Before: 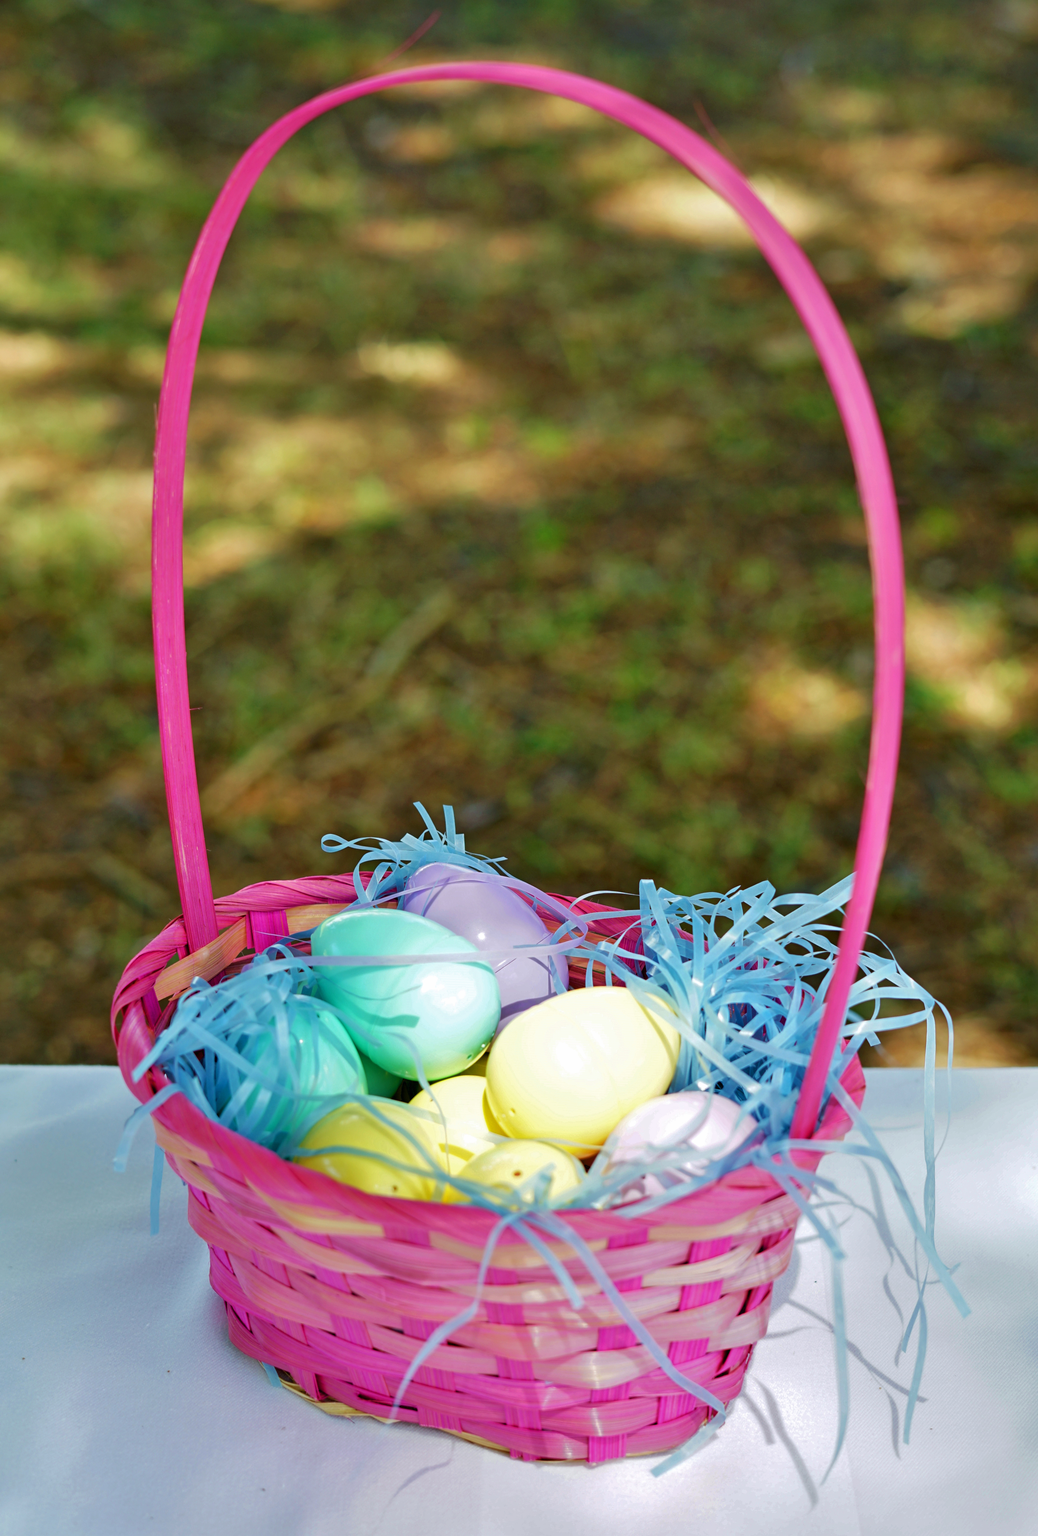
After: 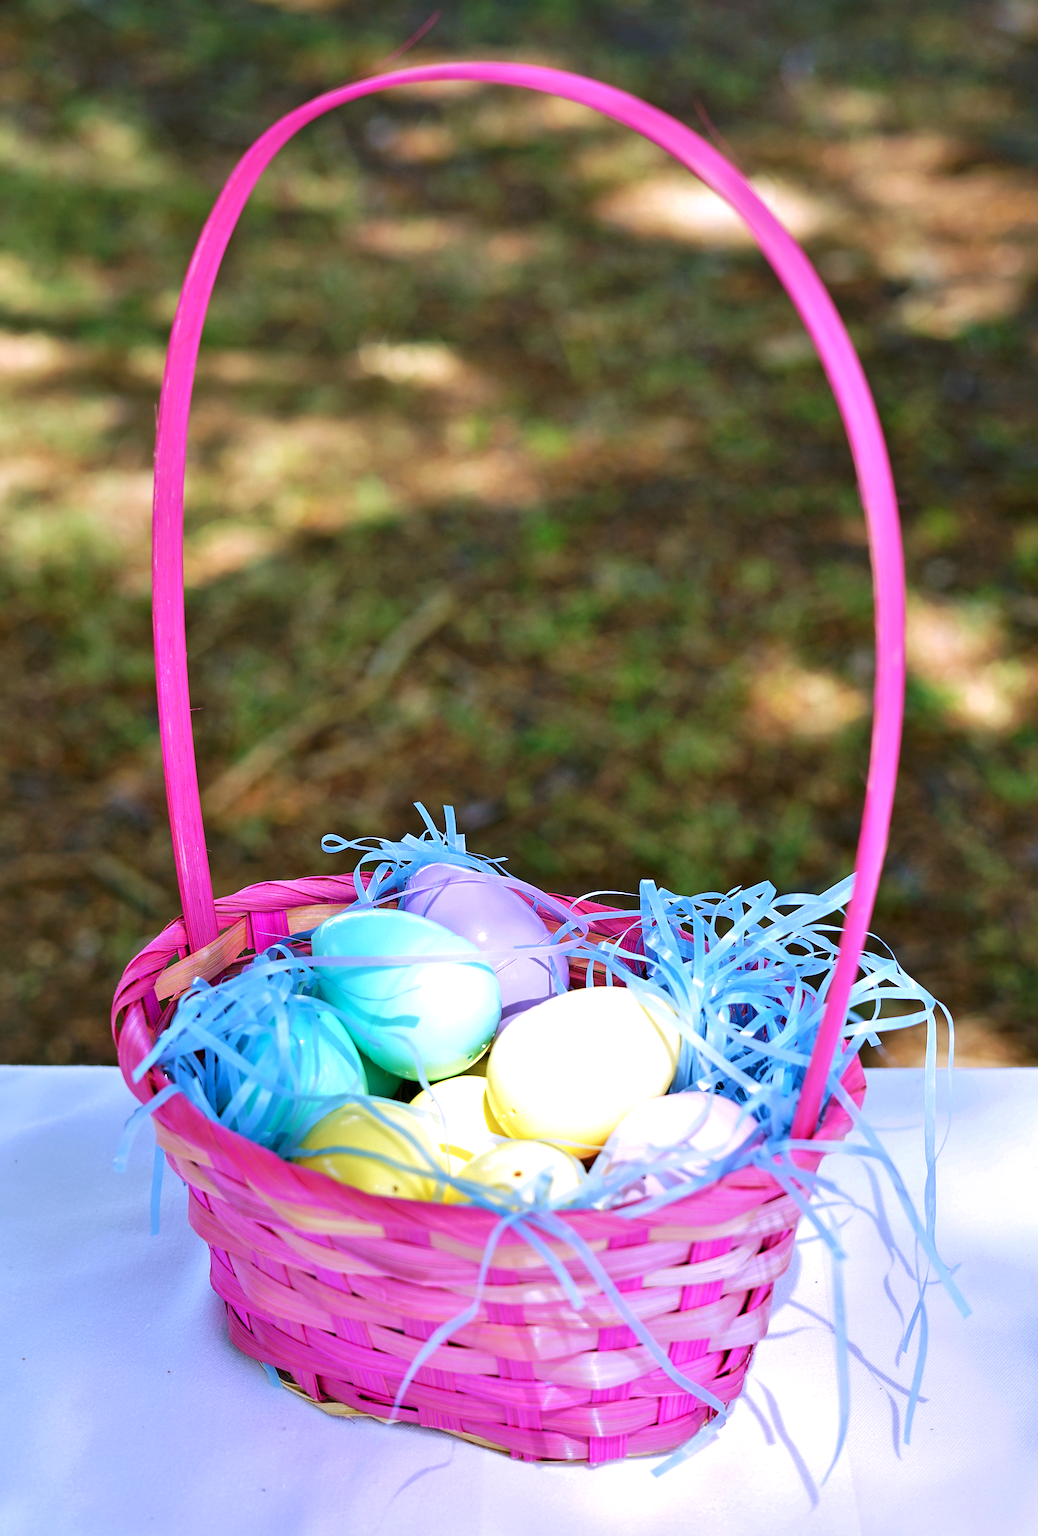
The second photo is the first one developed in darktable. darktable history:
white balance: red 1.042, blue 1.17
tone equalizer: -8 EV -0.417 EV, -7 EV -0.389 EV, -6 EV -0.333 EV, -5 EV -0.222 EV, -3 EV 0.222 EV, -2 EV 0.333 EV, -1 EV 0.389 EV, +0 EV 0.417 EV, edges refinement/feathering 500, mask exposure compensation -1.57 EV, preserve details no
color calibration: illuminant as shot in camera, x 0.358, y 0.373, temperature 4628.91 K
sharpen: on, module defaults
